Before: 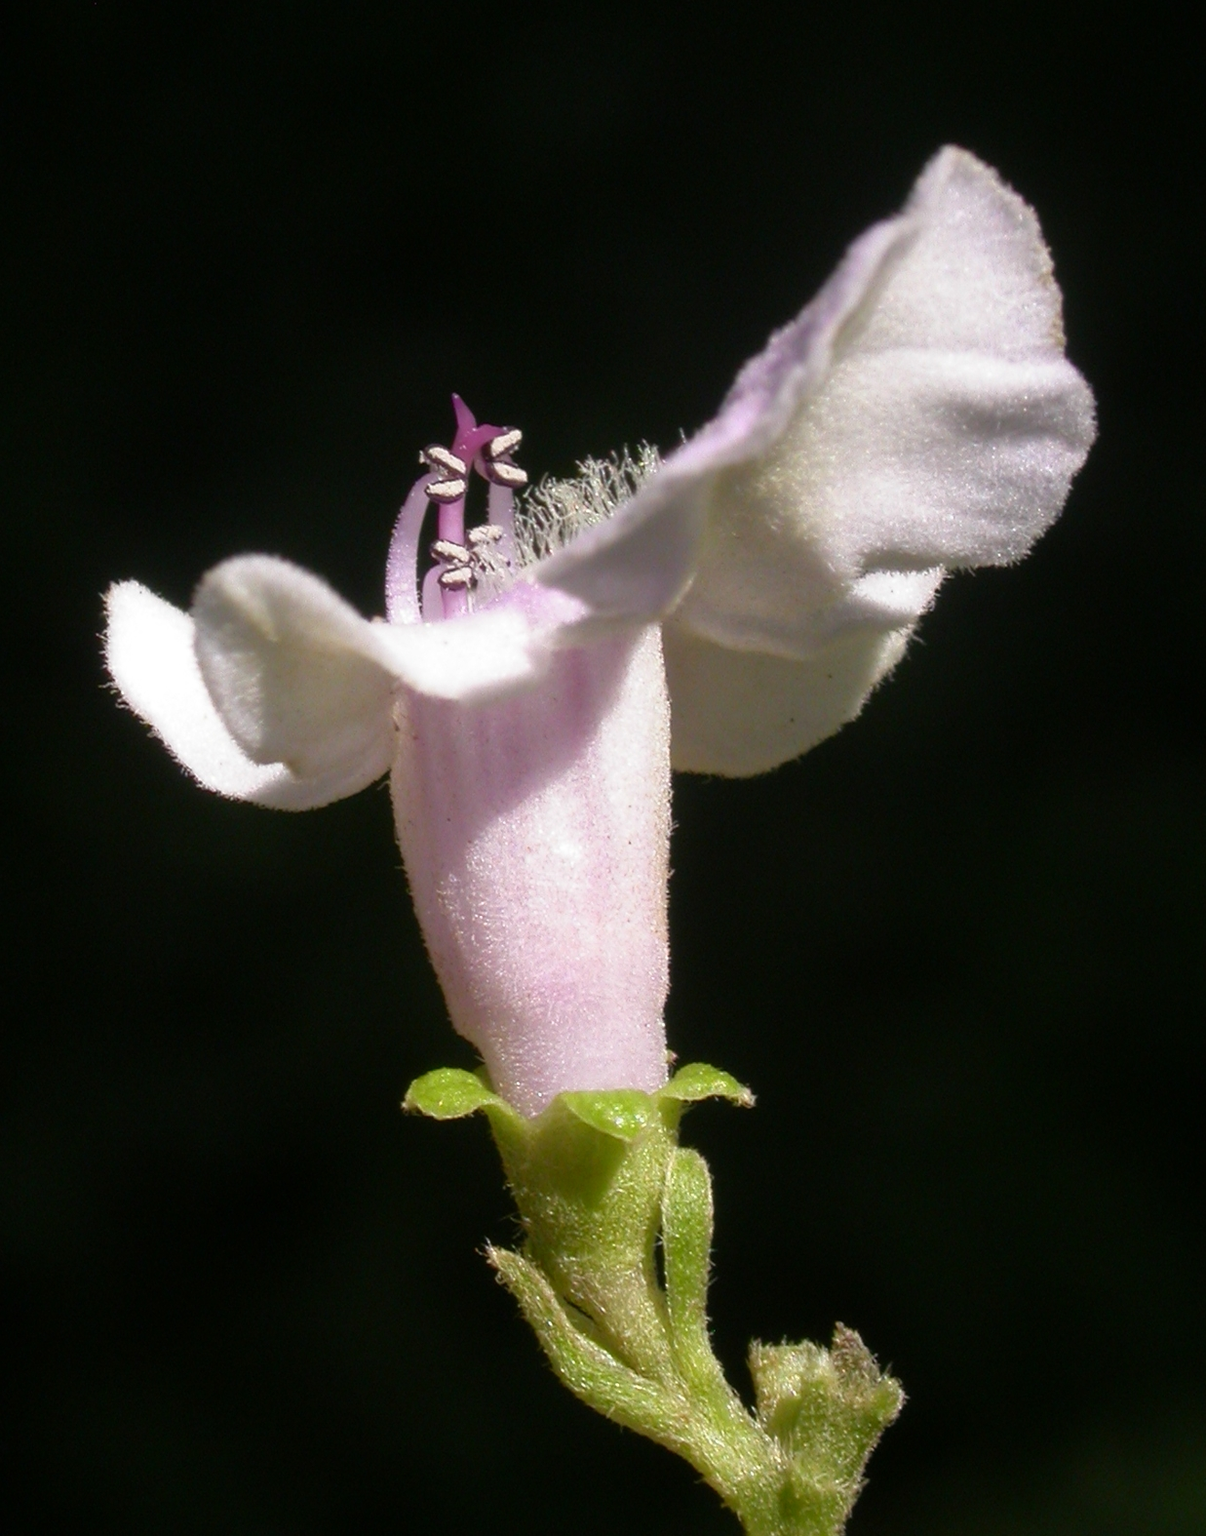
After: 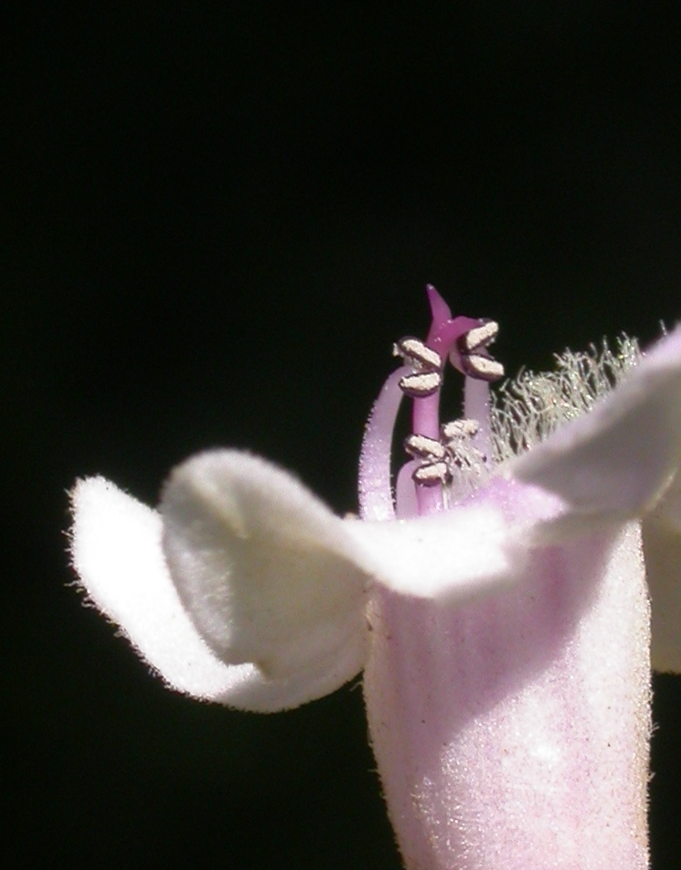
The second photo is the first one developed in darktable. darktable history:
crop and rotate: left 3.033%, top 7.568%, right 41.886%, bottom 37.186%
